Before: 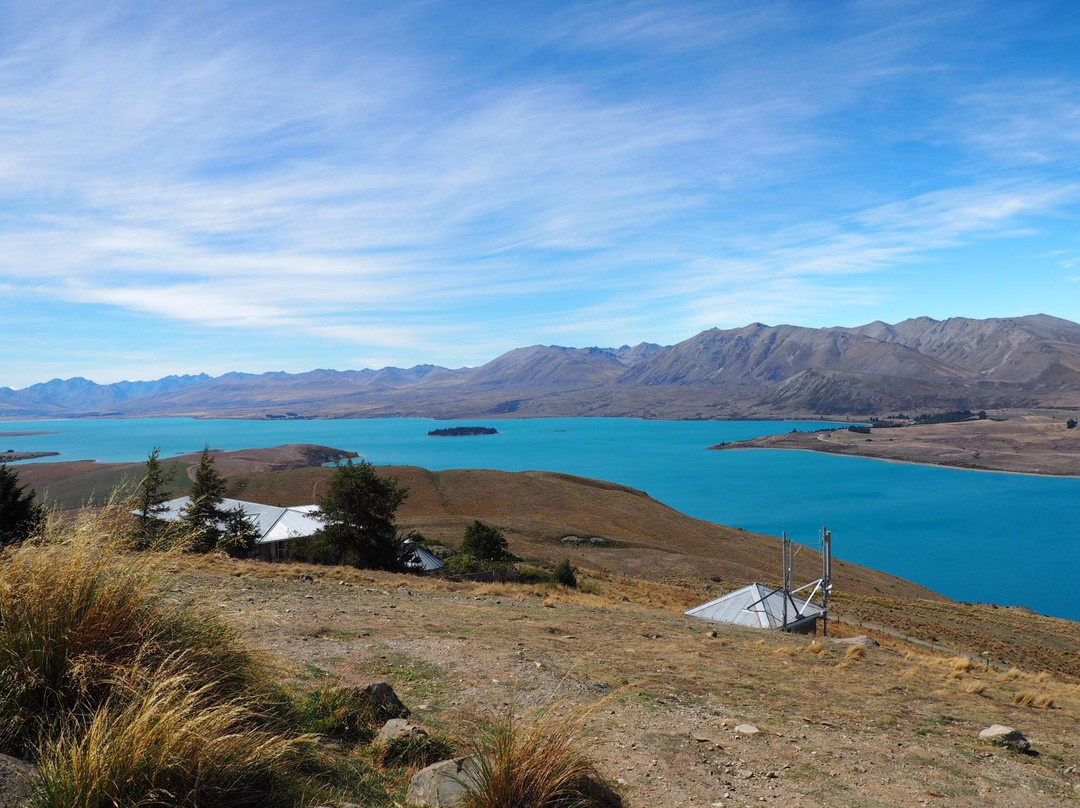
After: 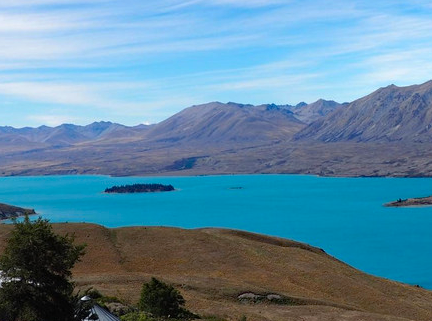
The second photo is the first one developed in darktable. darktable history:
haze removal: strength 0.277, distance 0.244, compatibility mode true, adaptive false
crop: left 29.948%, top 30.197%, right 30.032%, bottom 30.008%
